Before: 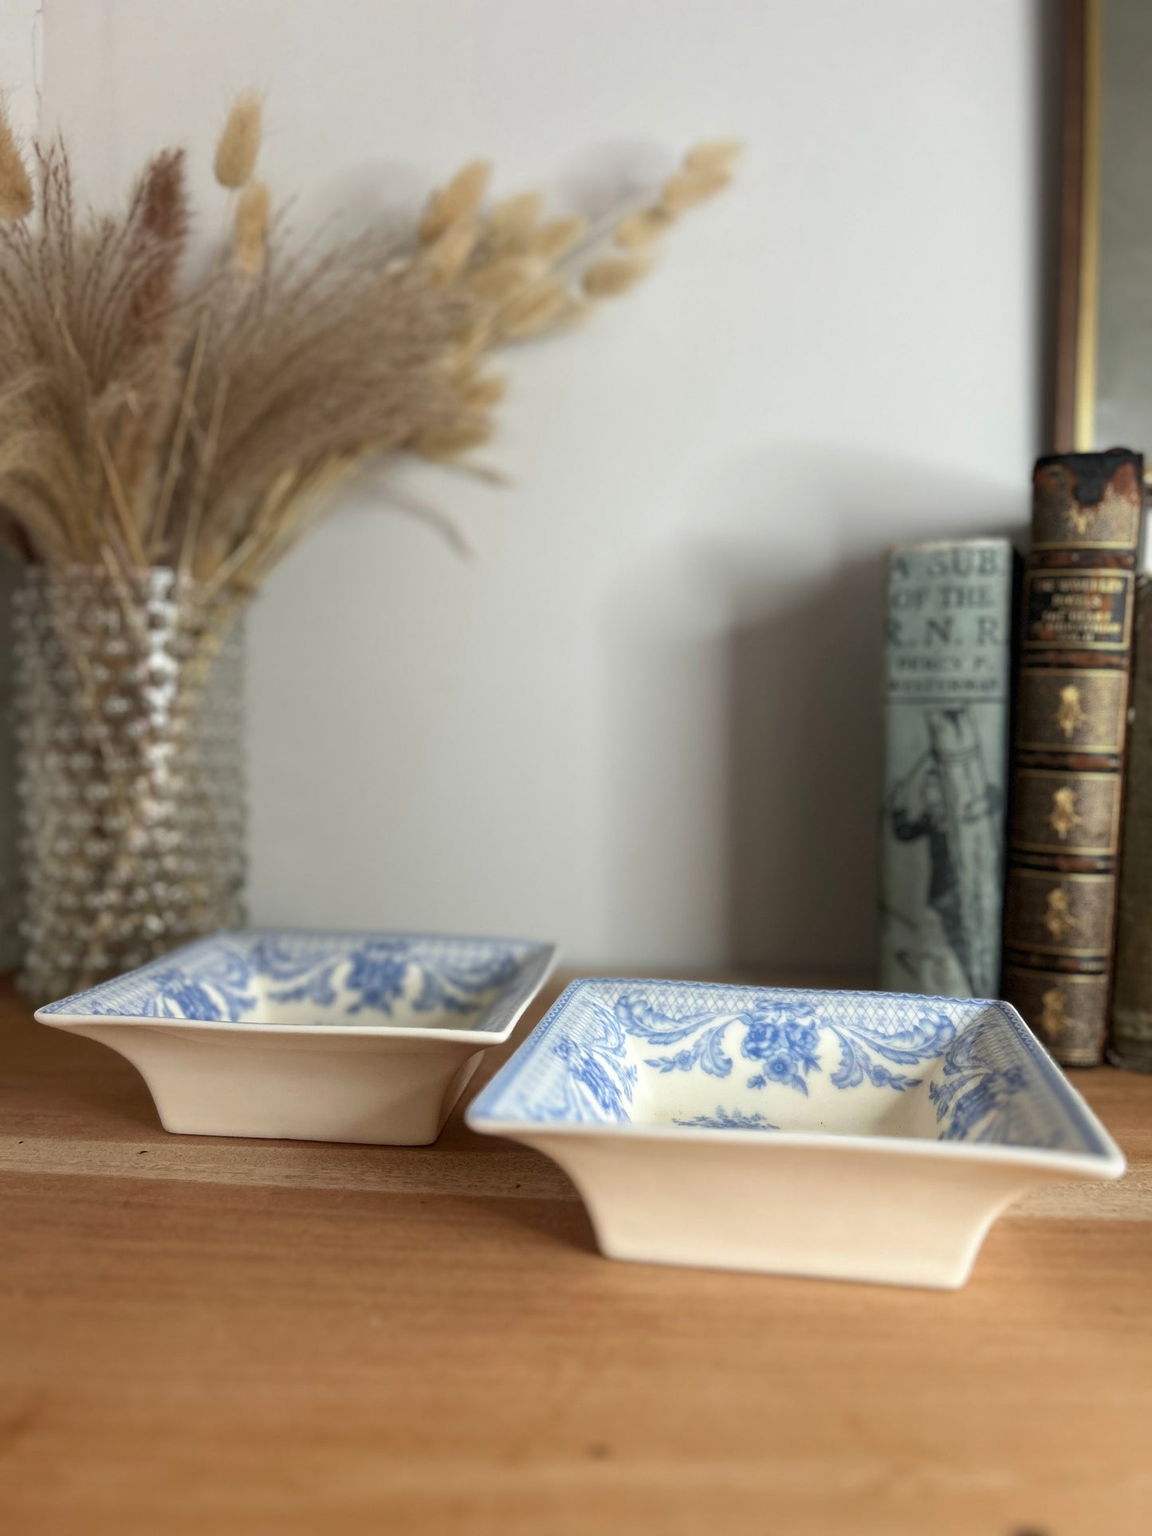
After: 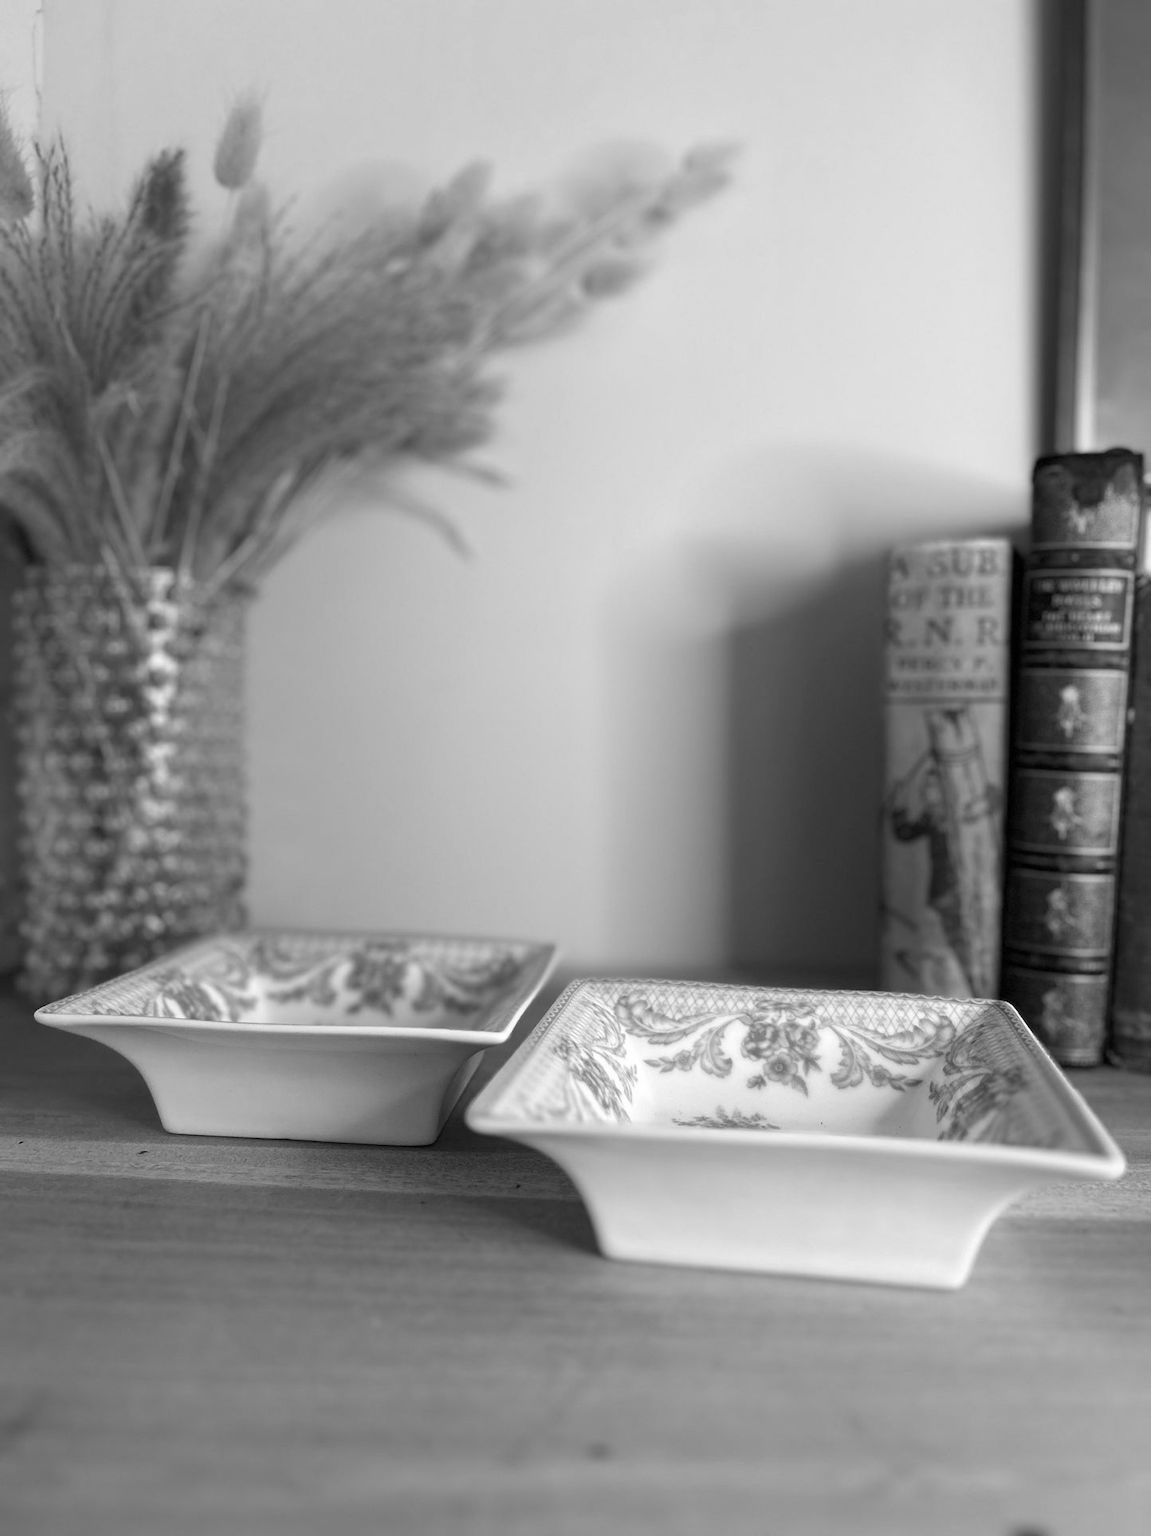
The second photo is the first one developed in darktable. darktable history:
base curve: curves: ch0 [(0, 0) (0.989, 0.992)], preserve colors none
monochrome: on, module defaults
